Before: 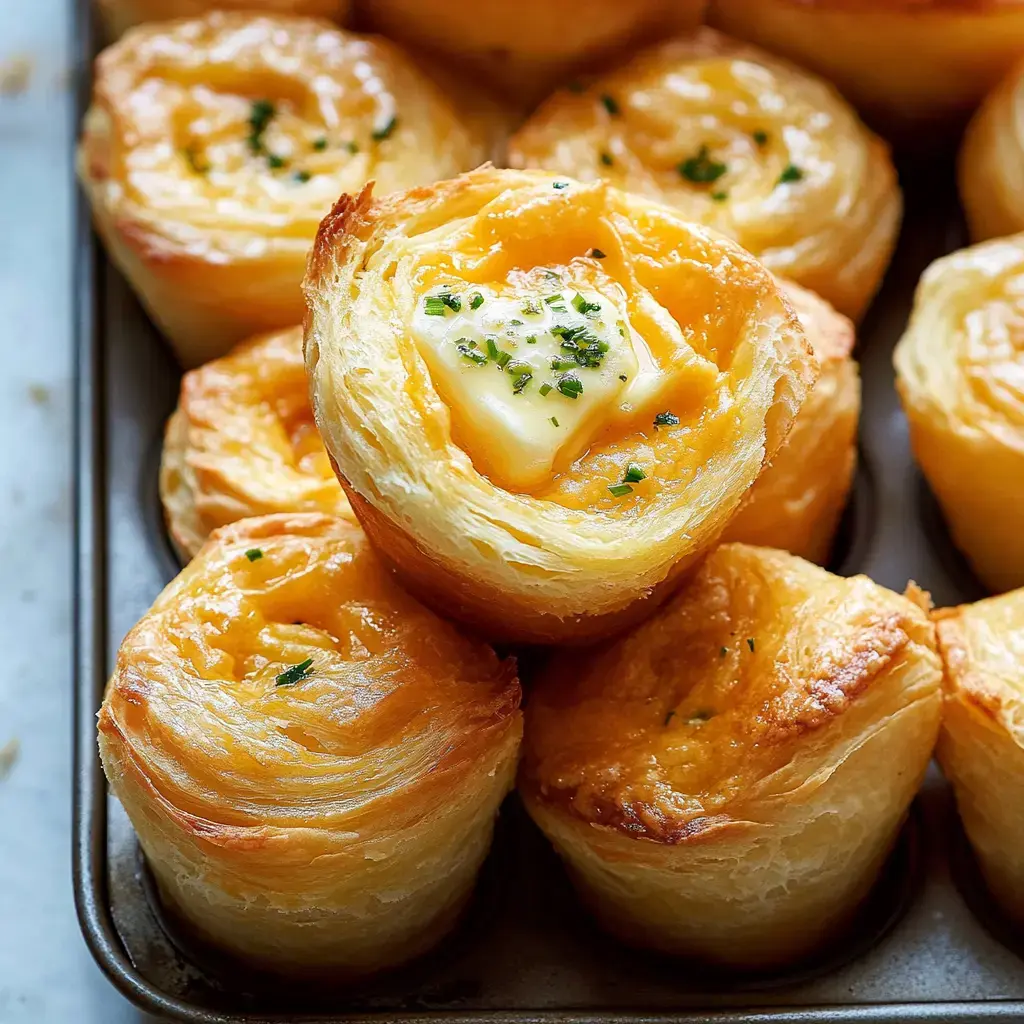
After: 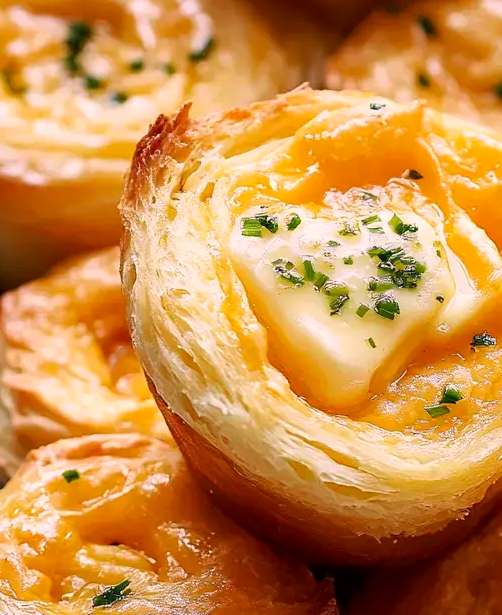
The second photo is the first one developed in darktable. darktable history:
local contrast: highlights 61%, shadows 107%, detail 107%, midtone range 0.526
color correction: highlights a* 12.74, highlights b* 5.5
crop: left 17.913%, top 7.801%, right 32.966%, bottom 32.065%
